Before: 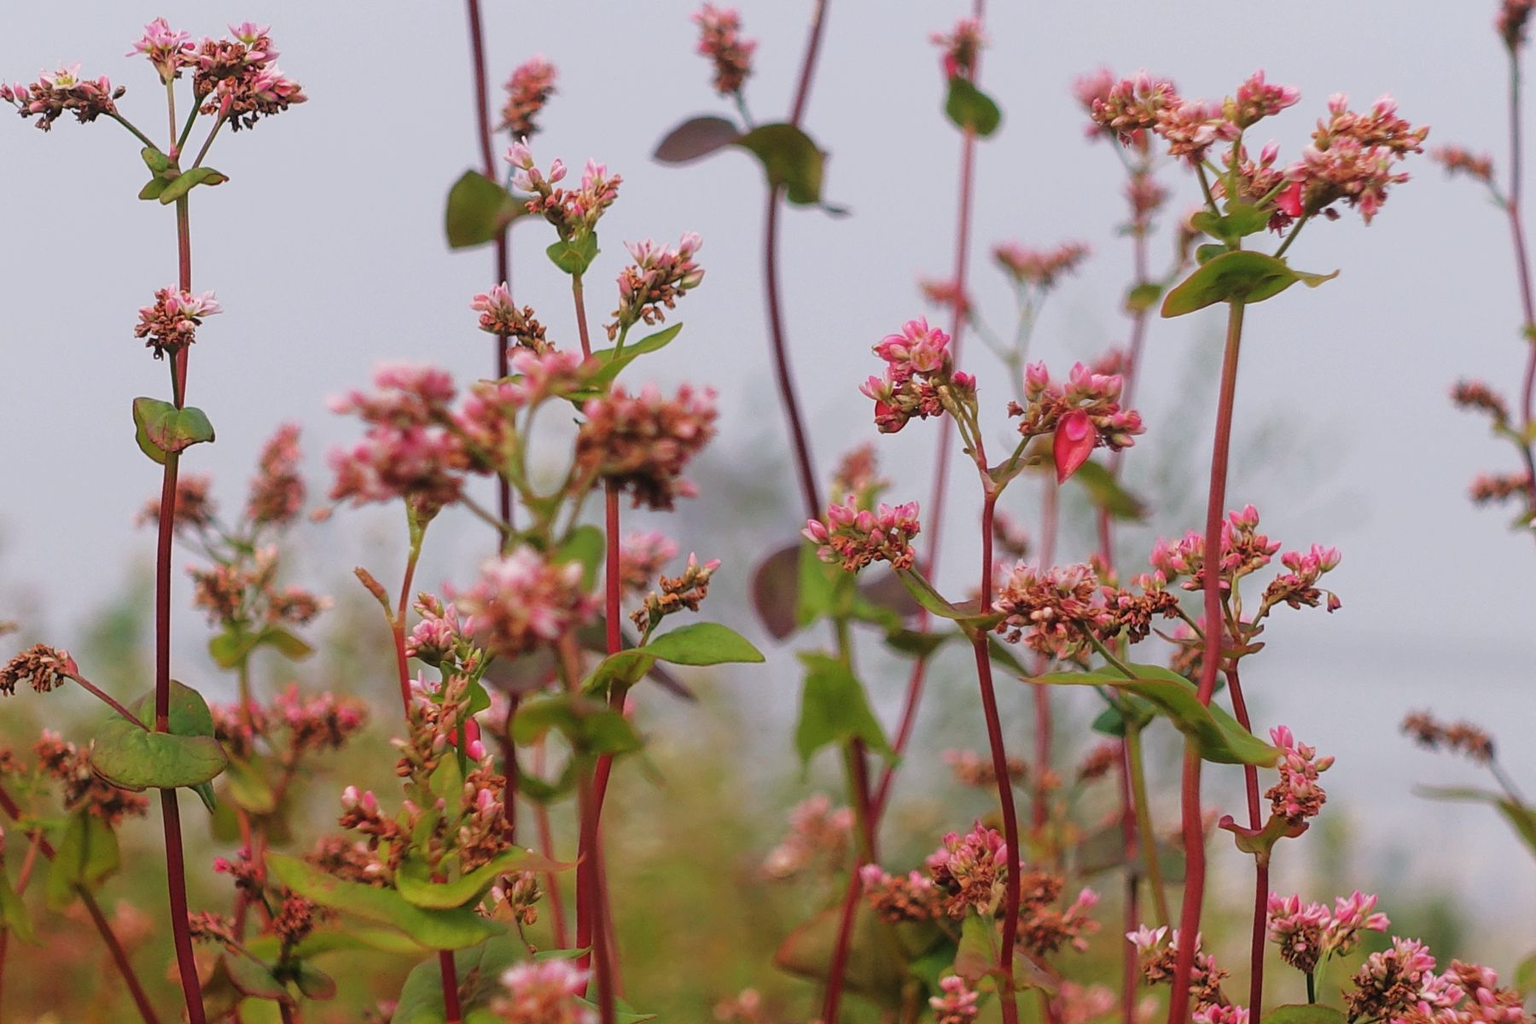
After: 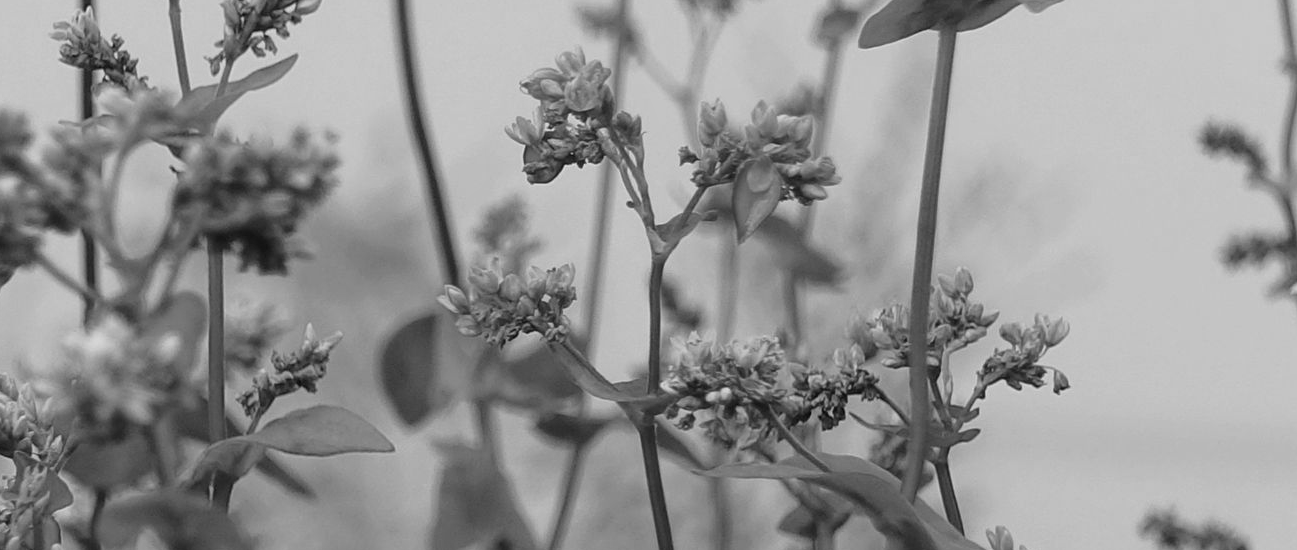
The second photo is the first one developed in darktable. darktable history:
crop and rotate: left 27.938%, top 27.046%, bottom 27.046%
monochrome: a 1.94, b -0.638
